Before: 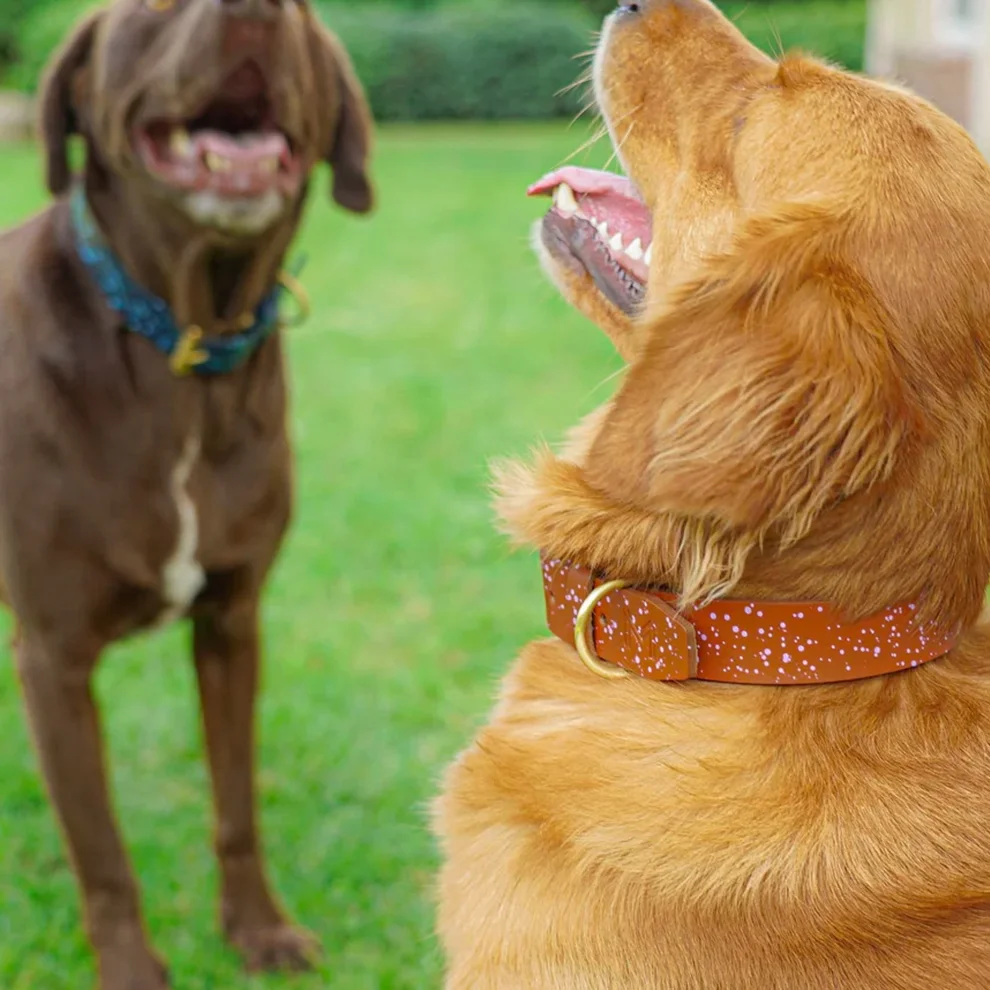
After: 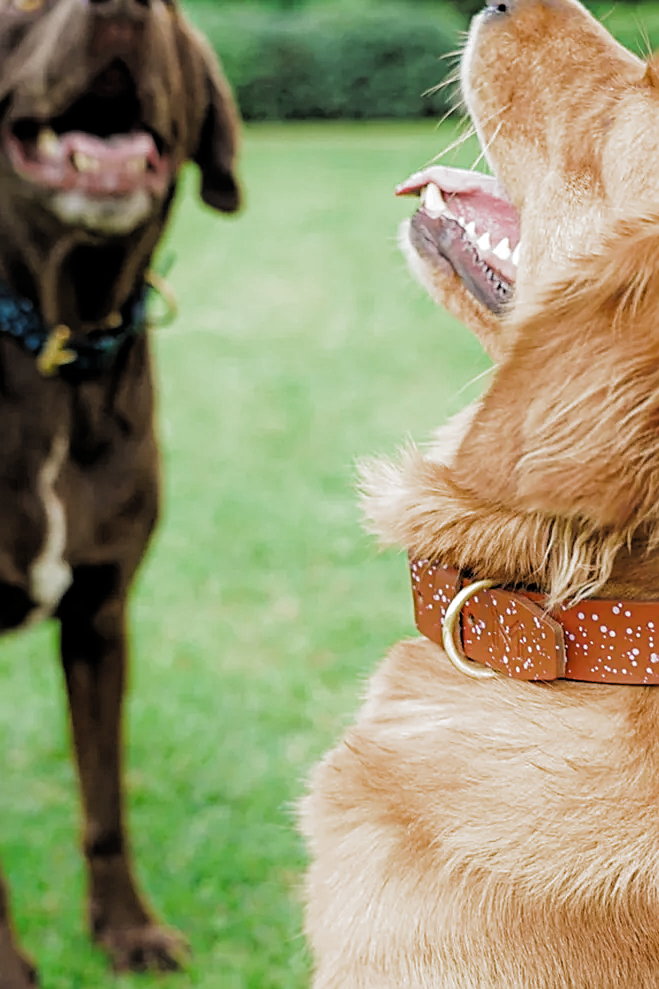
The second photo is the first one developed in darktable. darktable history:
sharpen: on, module defaults
crop and rotate: left 13.359%, right 20.005%
filmic rgb: black relative exposure -3.45 EV, white relative exposure 2.29 EV, hardness 3.41, add noise in highlights 0.002, color science v3 (2019), use custom middle-gray values true, contrast in highlights soft
